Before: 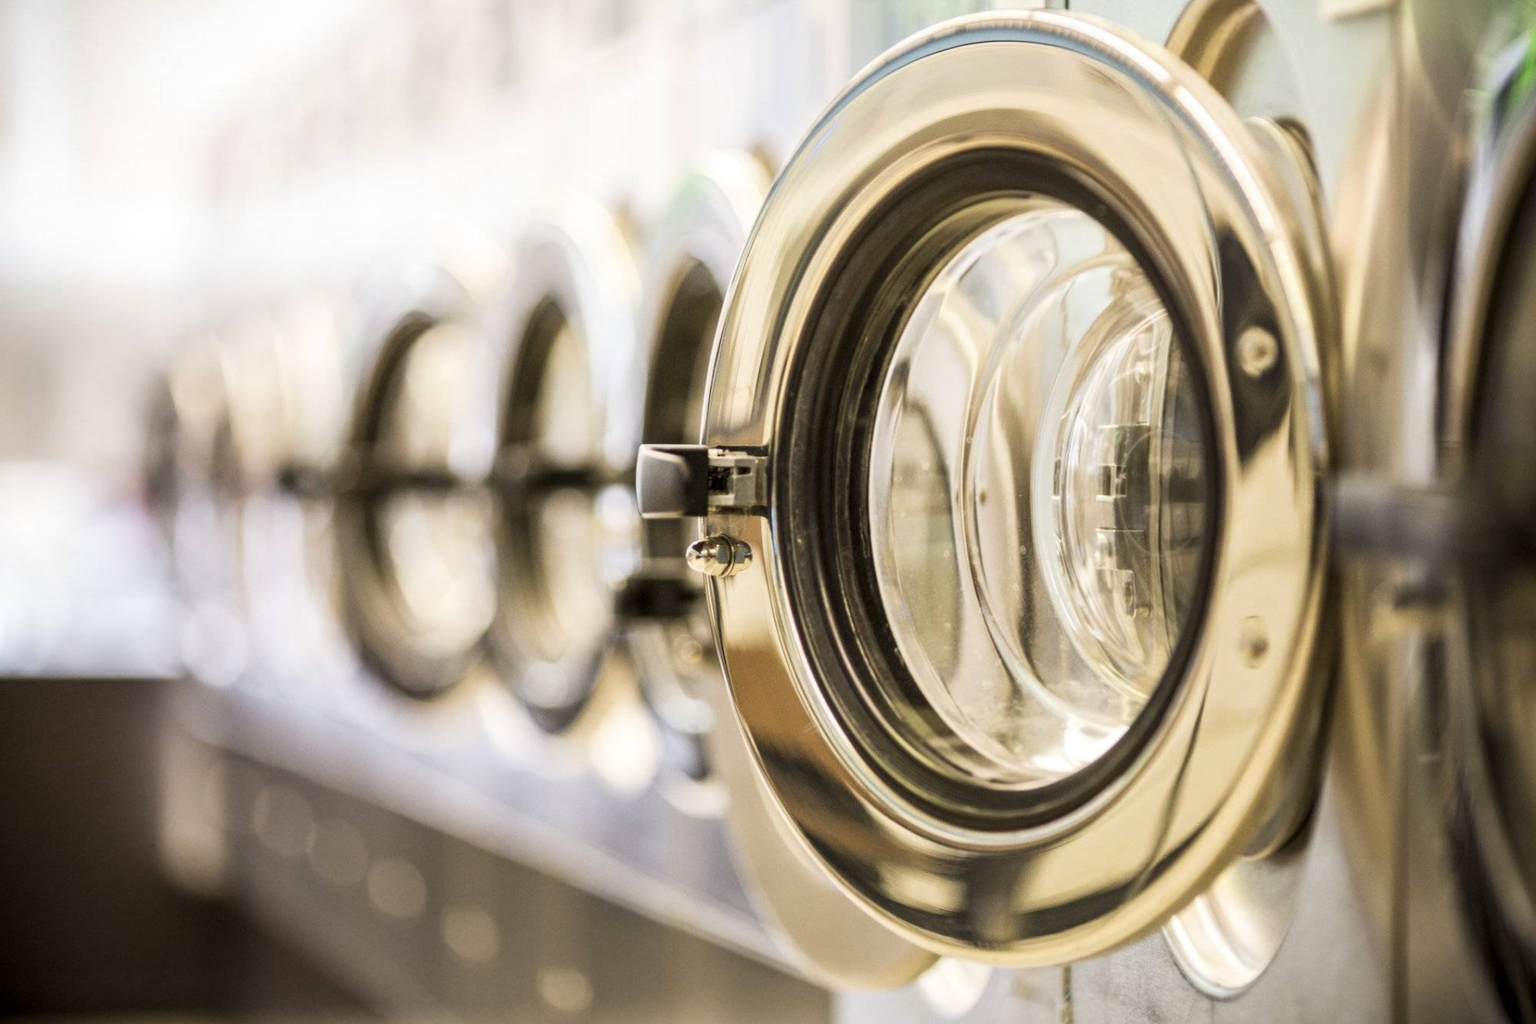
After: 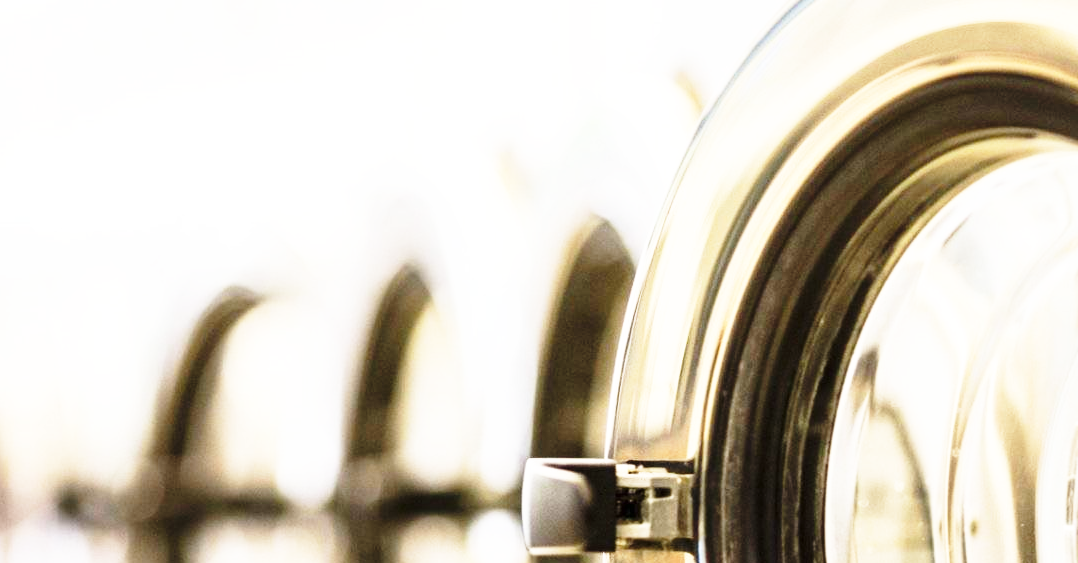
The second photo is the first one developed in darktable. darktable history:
base curve: curves: ch0 [(0, 0) (0.026, 0.03) (0.109, 0.232) (0.351, 0.748) (0.669, 0.968) (1, 1)], preserve colors none
crop: left 15.306%, top 9.065%, right 30.789%, bottom 48.638%
